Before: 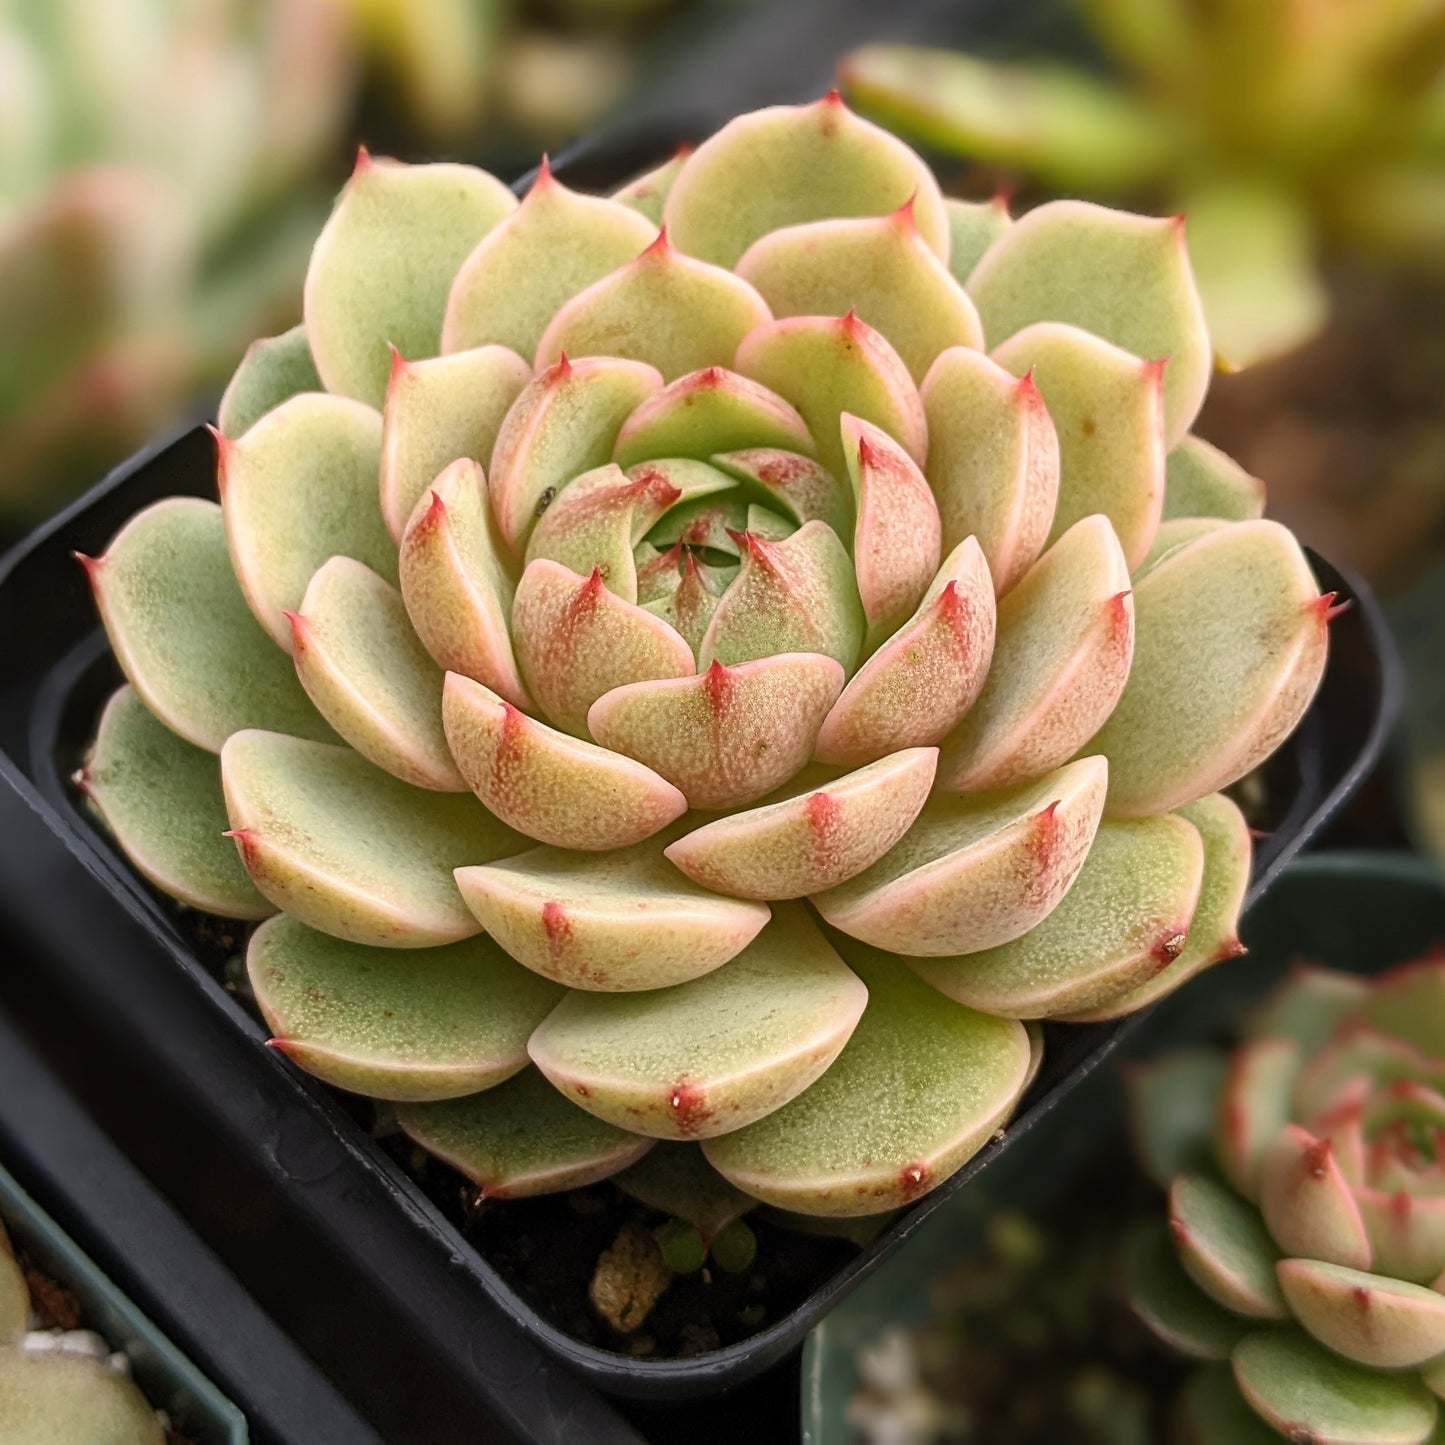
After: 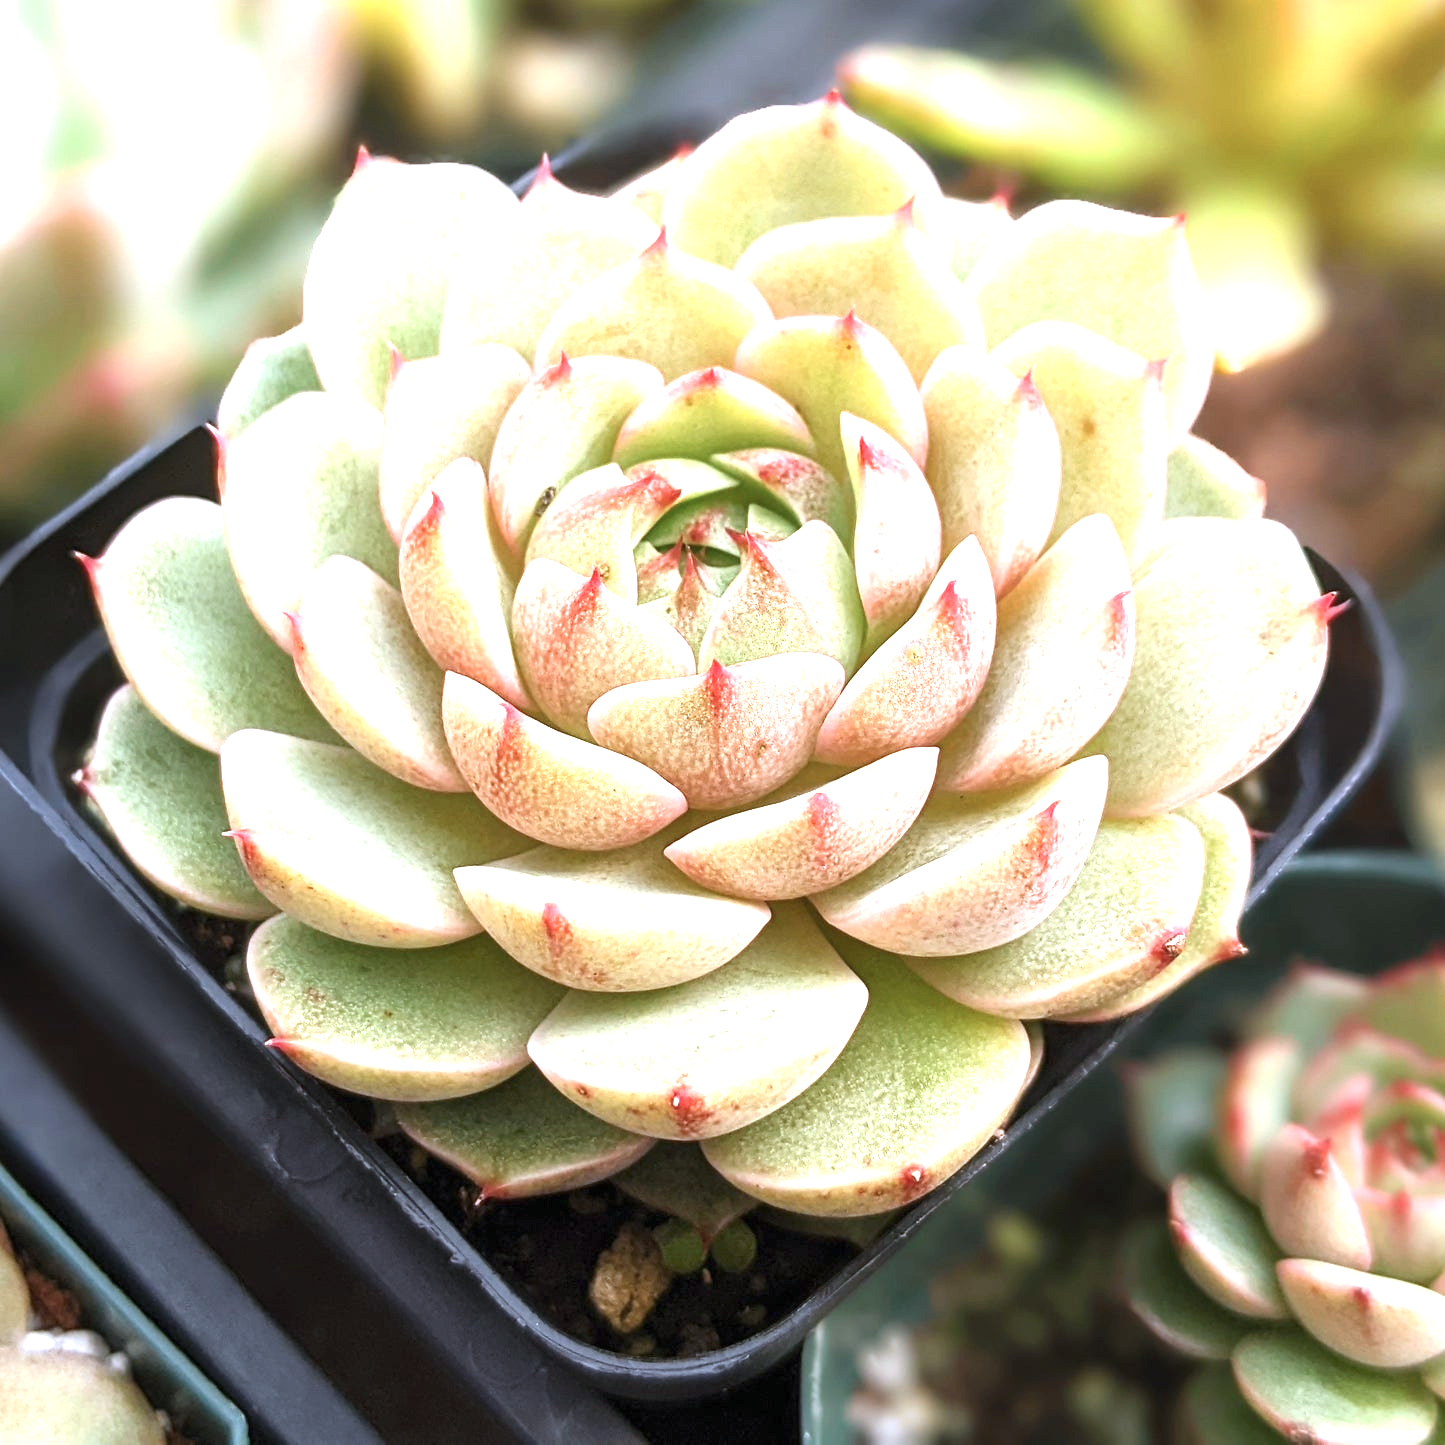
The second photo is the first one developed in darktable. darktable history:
color correction: highlights a* -2.06, highlights b* -18.54
exposure: black level correction 0, exposure 1.367 EV, compensate exposure bias true, compensate highlight preservation false
